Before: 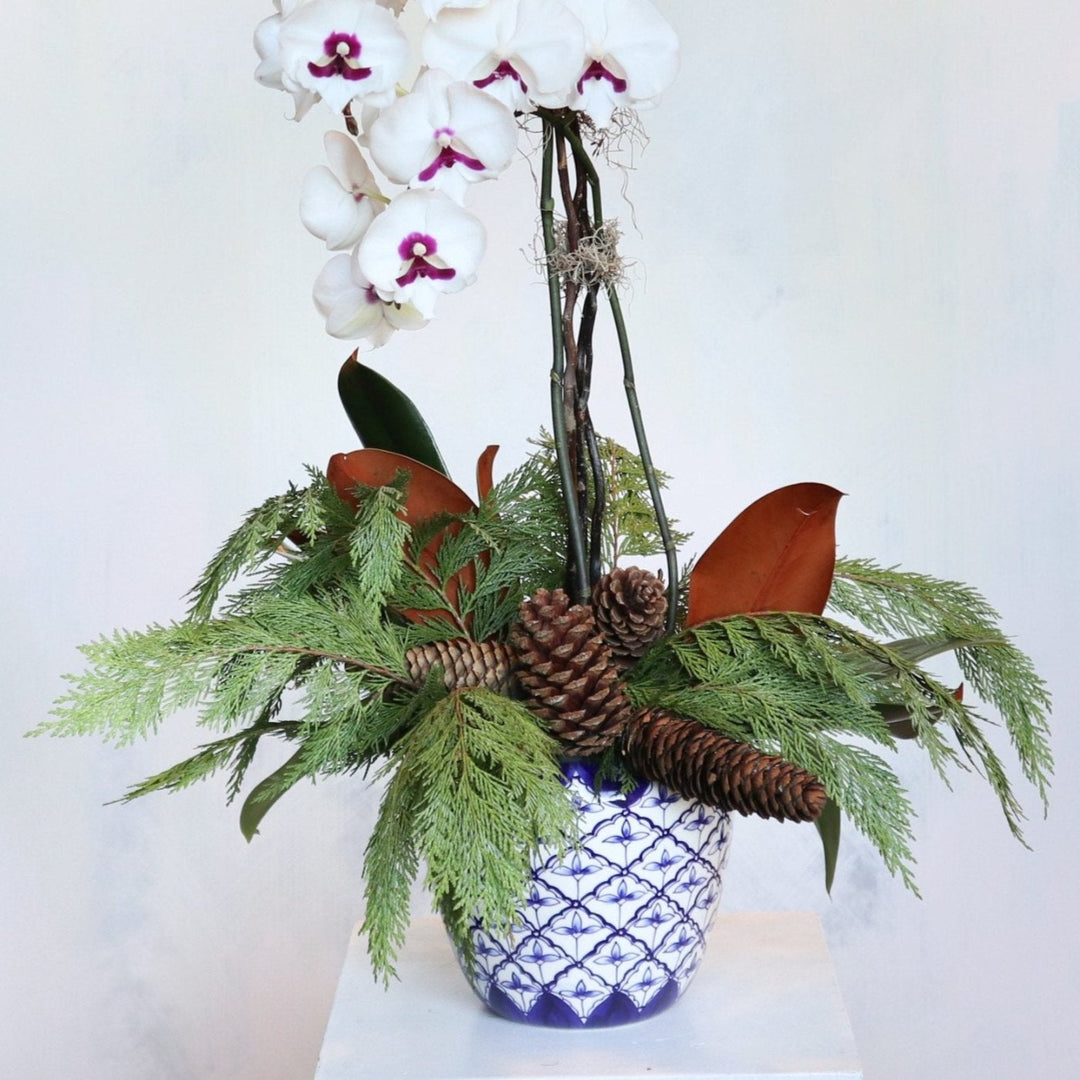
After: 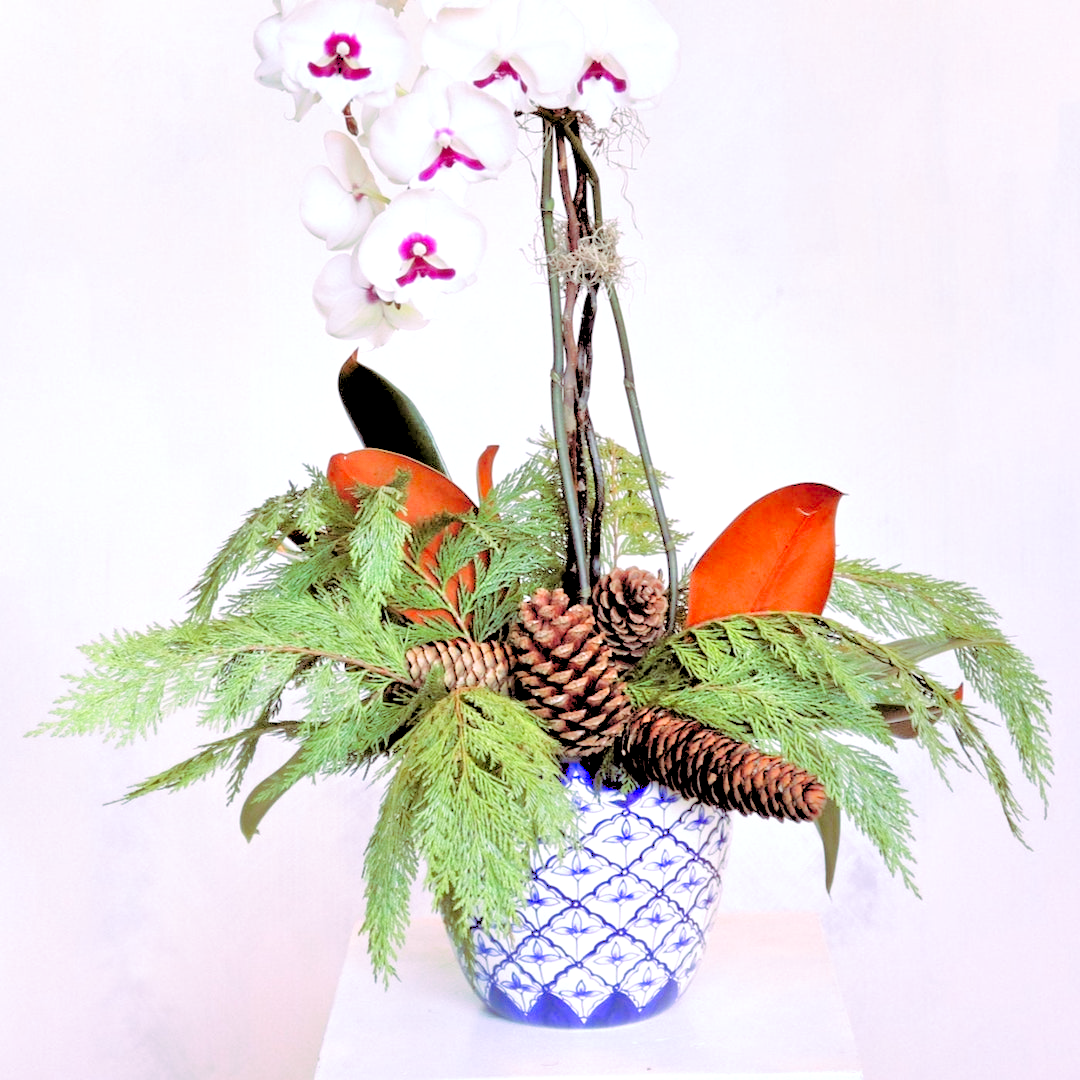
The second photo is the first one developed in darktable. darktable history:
tone equalizer: -7 EV 0.15 EV, -6 EV 0.6 EV, -5 EV 1.15 EV, -4 EV 1.33 EV, -3 EV 1.15 EV, -2 EV 0.6 EV, -1 EV 0.15 EV, mask exposure compensation -0.5 EV
exposure: black level correction 0.007, exposure 0.159 EV, compensate highlight preservation false
split-toning: highlights › hue 298.8°, highlights › saturation 0.73, compress 41.76%
levels: levels [0.072, 0.414, 0.976]
